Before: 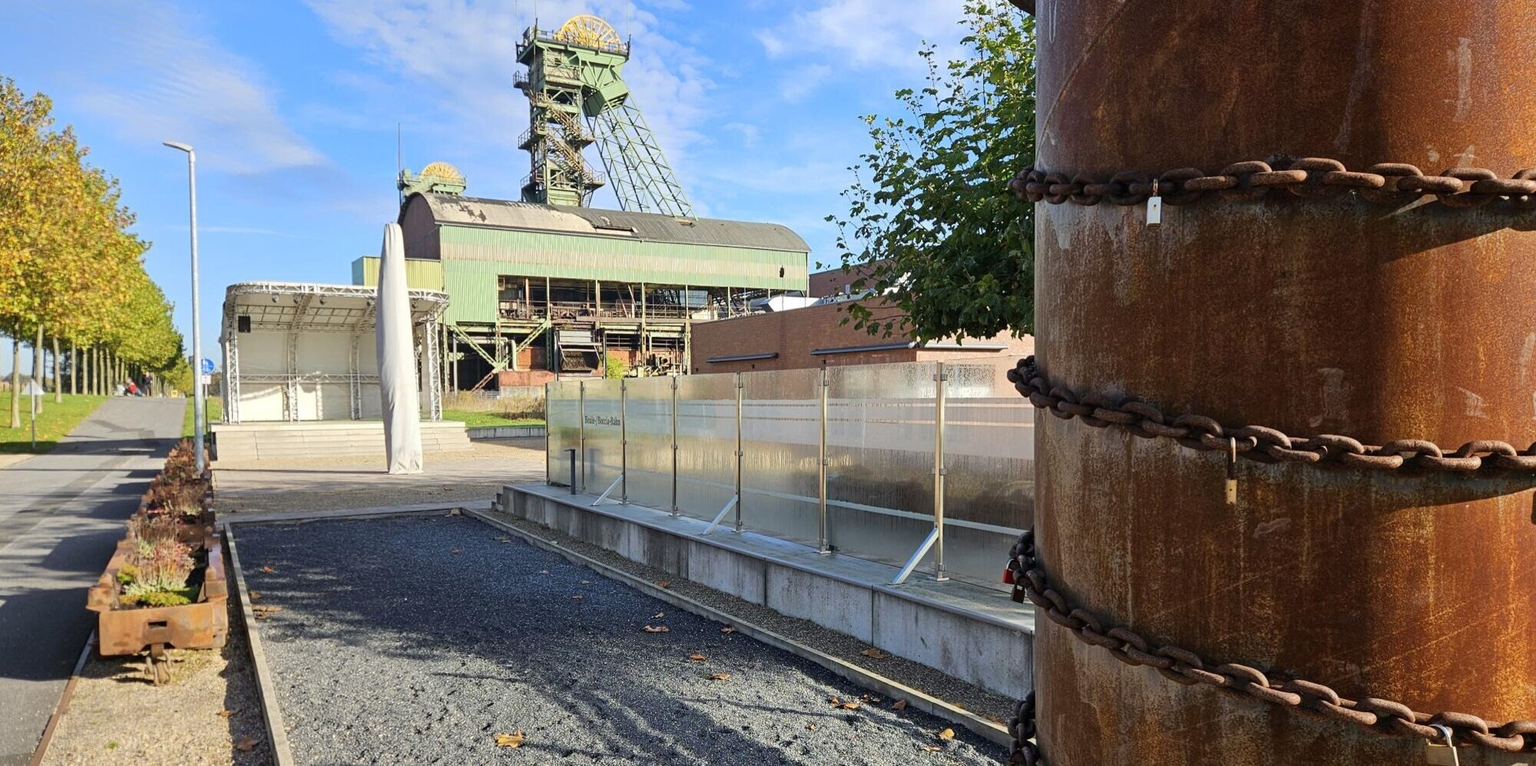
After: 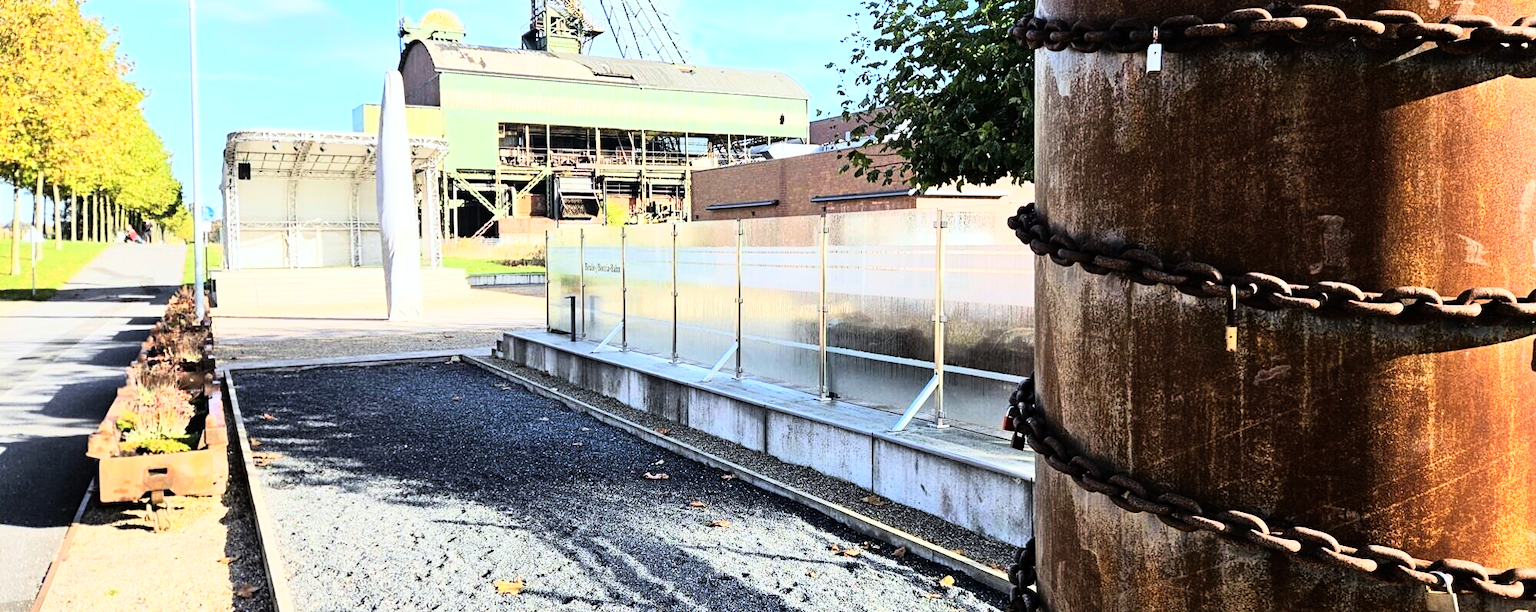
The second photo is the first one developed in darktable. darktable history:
white balance: red 0.974, blue 1.044
exposure: exposure 0.2 EV, compensate highlight preservation false
rgb curve: curves: ch0 [(0, 0) (0.21, 0.15) (0.24, 0.21) (0.5, 0.75) (0.75, 0.96) (0.89, 0.99) (1, 1)]; ch1 [(0, 0.02) (0.21, 0.13) (0.25, 0.2) (0.5, 0.67) (0.75, 0.9) (0.89, 0.97) (1, 1)]; ch2 [(0, 0.02) (0.21, 0.13) (0.25, 0.2) (0.5, 0.67) (0.75, 0.9) (0.89, 0.97) (1, 1)], compensate middle gray true
crop and rotate: top 19.998%
